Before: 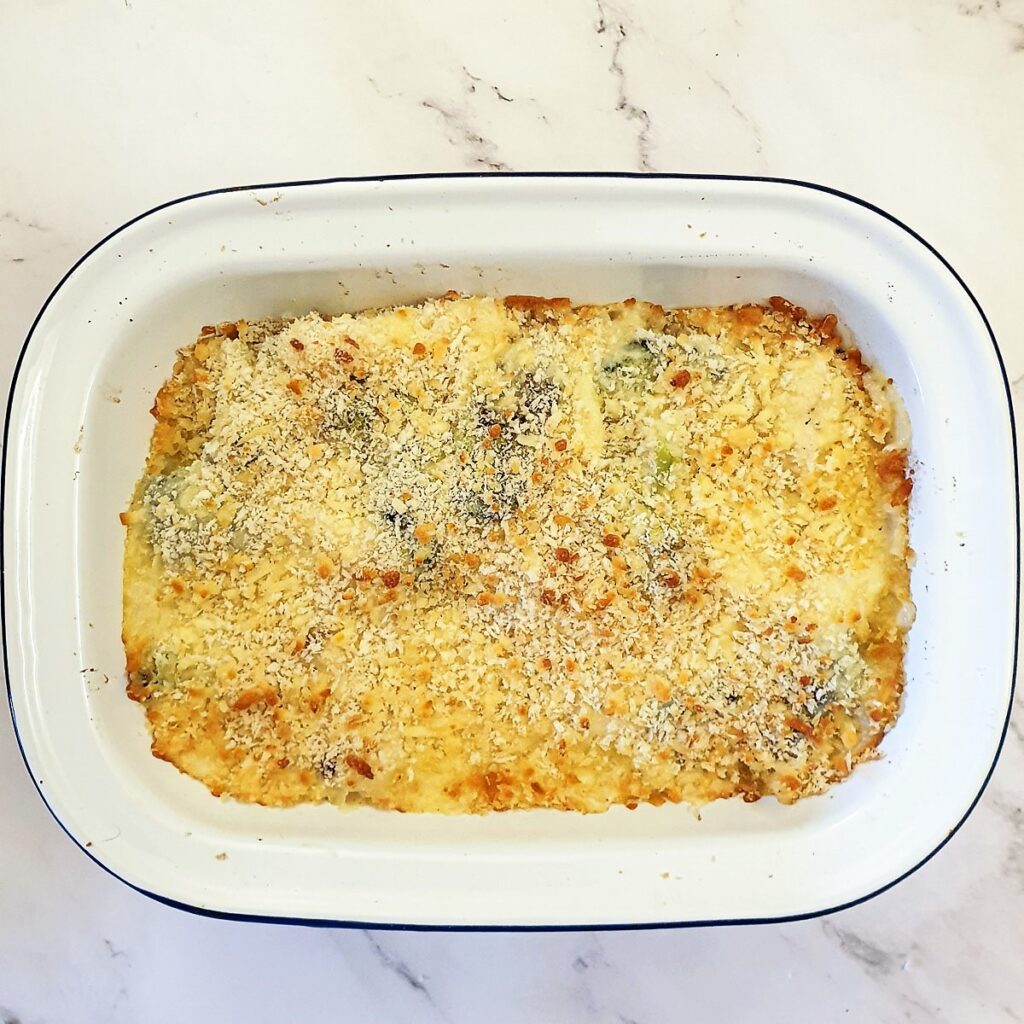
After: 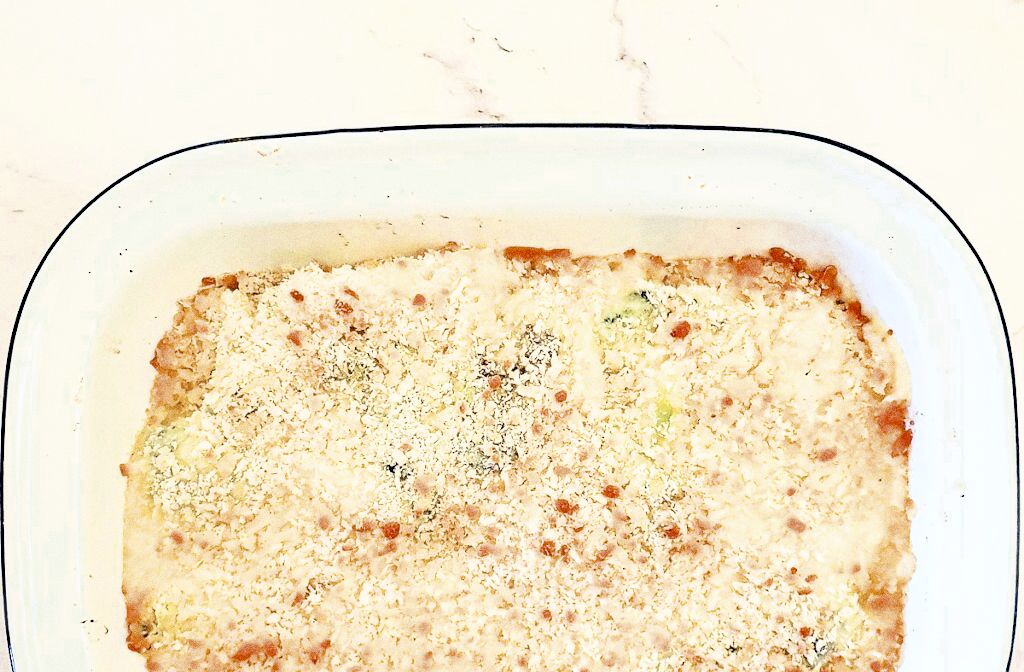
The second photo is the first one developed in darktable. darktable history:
exposure: black level correction 0, exposure 2.138 EV, compensate exposure bias true, compensate highlight preservation false
color zones: curves: ch0 [(0, 0.5) (0.125, 0.4) (0.25, 0.5) (0.375, 0.4) (0.5, 0.4) (0.625, 0.6) (0.75, 0.6) (0.875, 0.5)]; ch1 [(0, 0.35) (0.125, 0.45) (0.25, 0.35) (0.375, 0.35) (0.5, 0.35) (0.625, 0.35) (0.75, 0.45) (0.875, 0.35)]; ch2 [(0, 0.6) (0.125, 0.5) (0.25, 0.5) (0.375, 0.6) (0.5, 0.6) (0.625, 0.5) (0.75, 0.5) (0.875, 0.5)]
haze removal: compatibility mode true, adaptive false
rotate and perspective: automatic cropping original format, crop left 0, crop top 0
grain: coarseness 0.09 ISO, strength 40%
filmic rgb: black relative exposure -7.15 EV, white relative exposure 5.36 EV, hardness 3.02, color science v6 (2022)
crop and rotate: top 4.848%, bottom 29.503%
